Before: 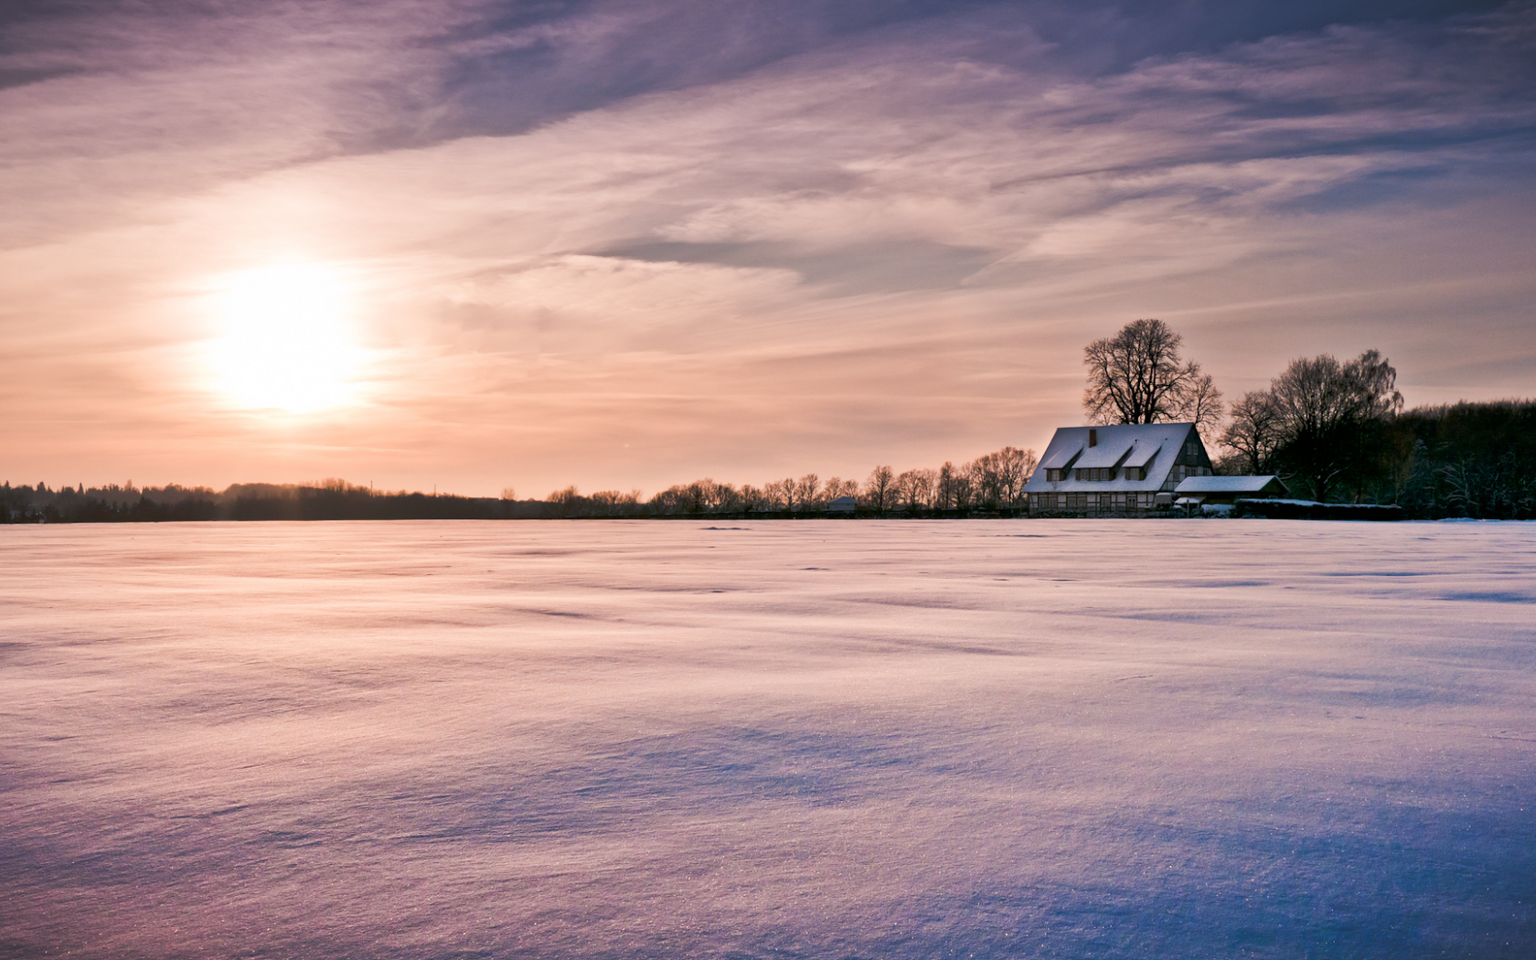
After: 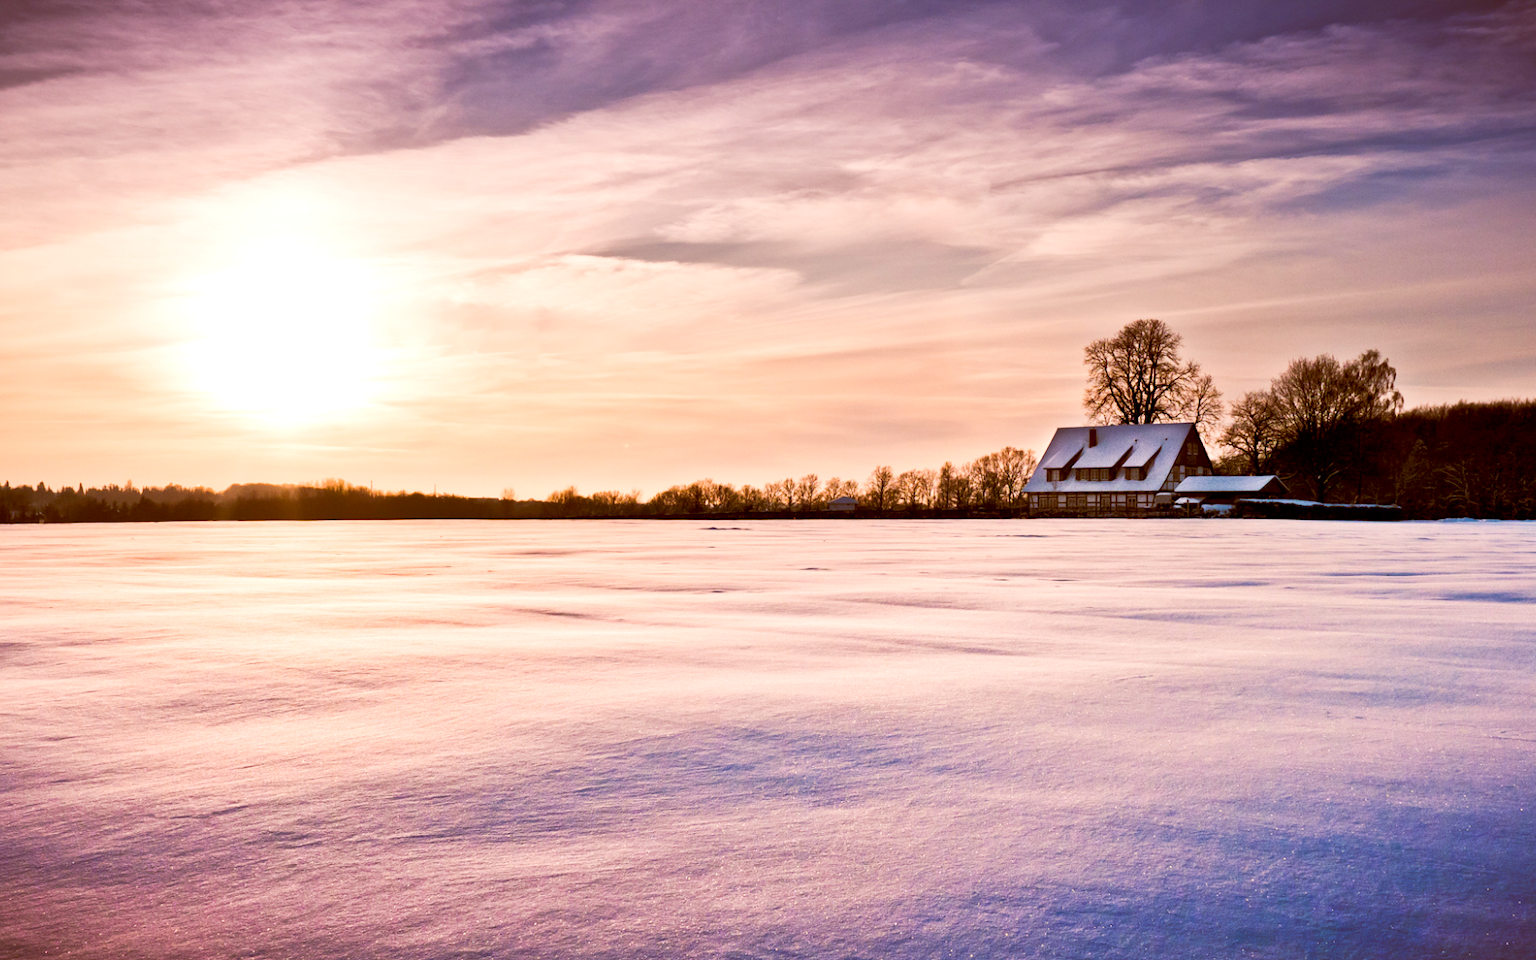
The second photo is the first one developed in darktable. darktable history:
contrast brightness saturation: saturation 0.098
tone curve: curves: ch0 [(0, 0) (0.004, 0.001) (0.133, 0.112) (0.325, 0.362) (0.832, 0.893) (1, 1)], preserve colors none
exposure: exposure -0.047 EV, compensate highlight preservation false
color balance rgb: global offset › chroma 0.392%, global offset › hue 34.81°, perceptual saturation grading › global saturation 0.991%, perceptual brilliance grading › highlights 11.631%
